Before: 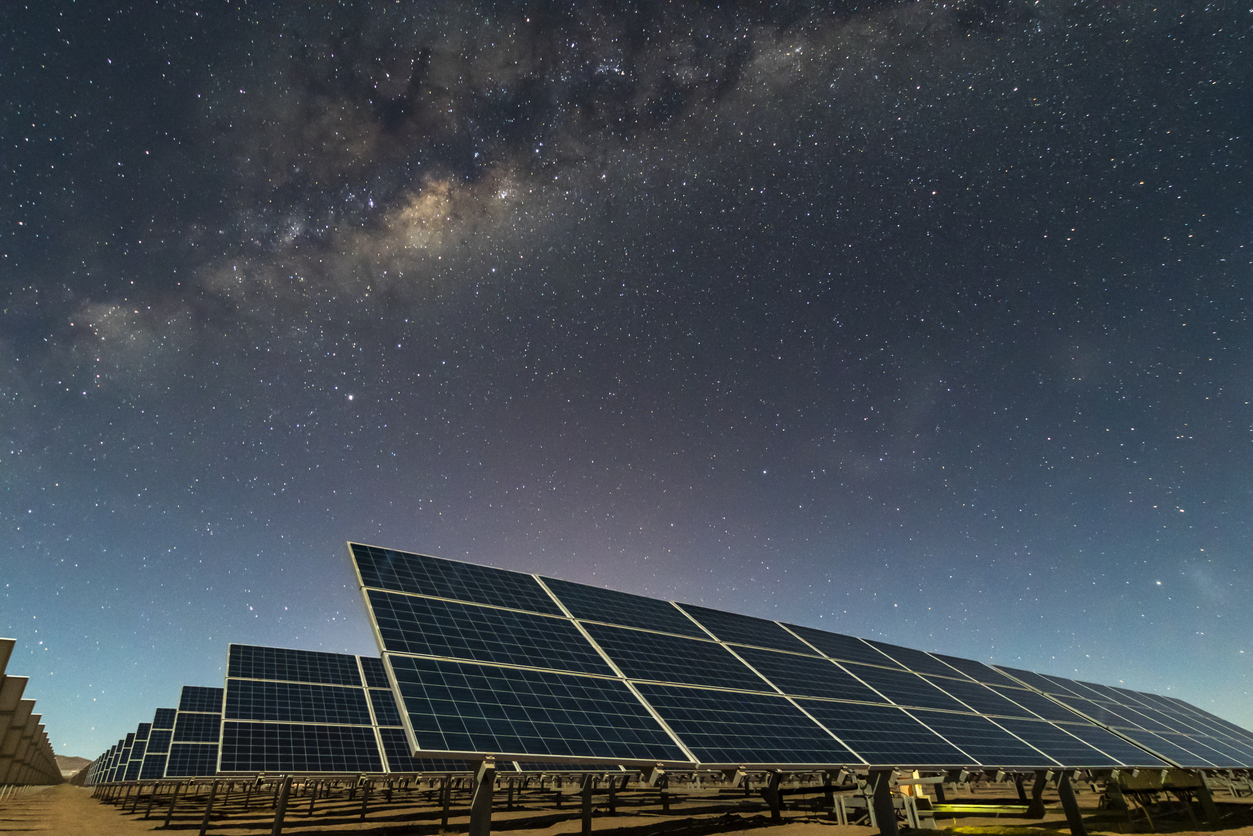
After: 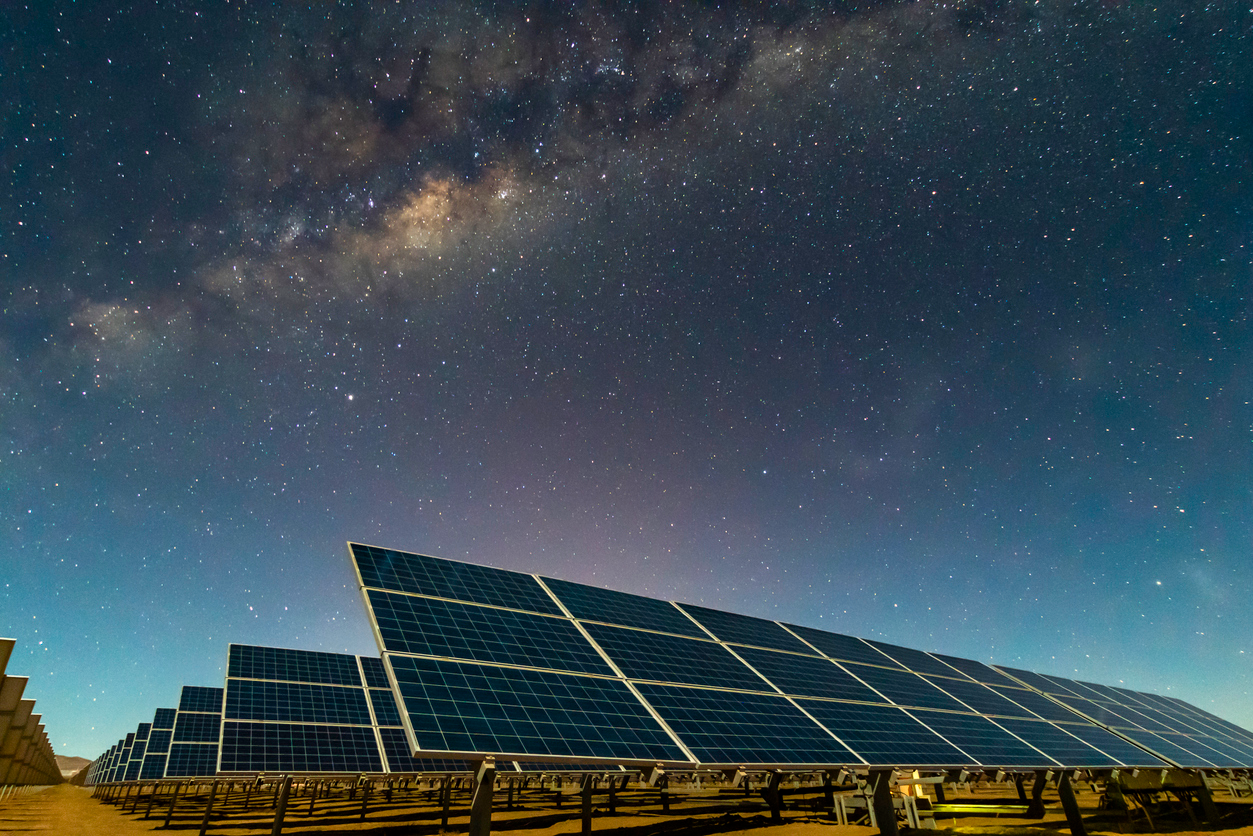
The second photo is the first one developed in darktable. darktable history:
color balance rgb: highlights gain › luminance 6.297%, highlights gain › chroma 1.211%, highlights gain › hue 89.93°, linear chroma grading › global chroma 0.333%, perceptual saturation grading › global saturation 20.071%, perceptual saturation grading › highlights -19.868%, perceptual saturation grading › shadows 29.485%, perceptual brilliance grading › global brilliance 2.644%, perceptual brilliance grading › highlights -2.329%, perceptual brilliance grading › shadows 2.621%
